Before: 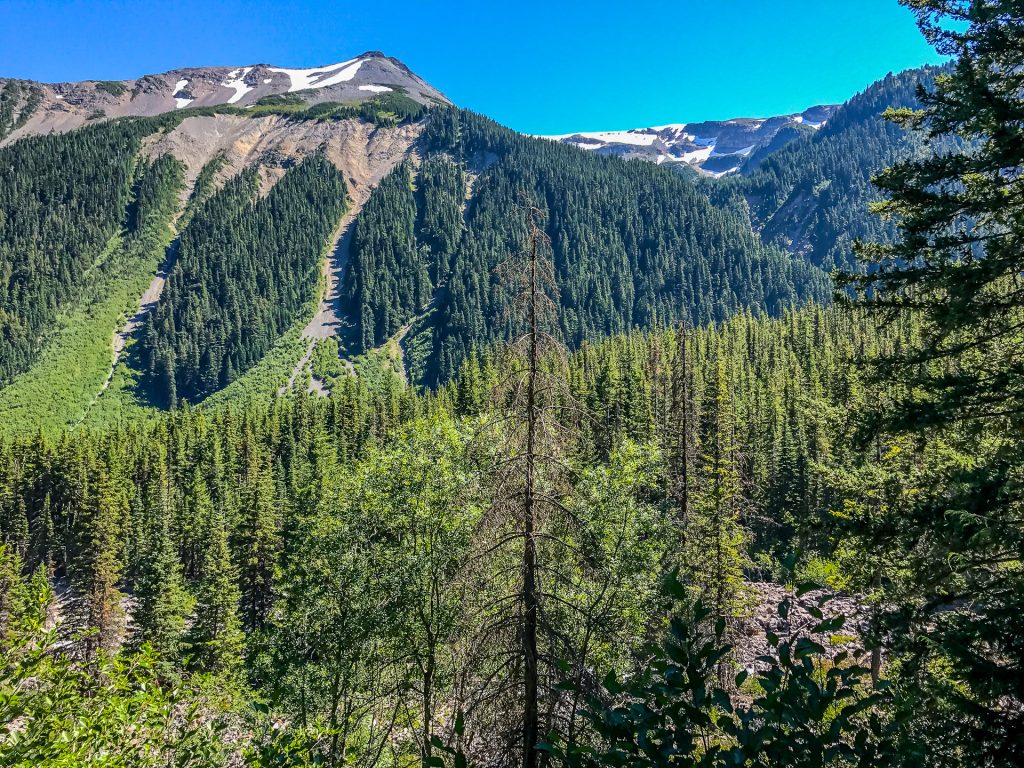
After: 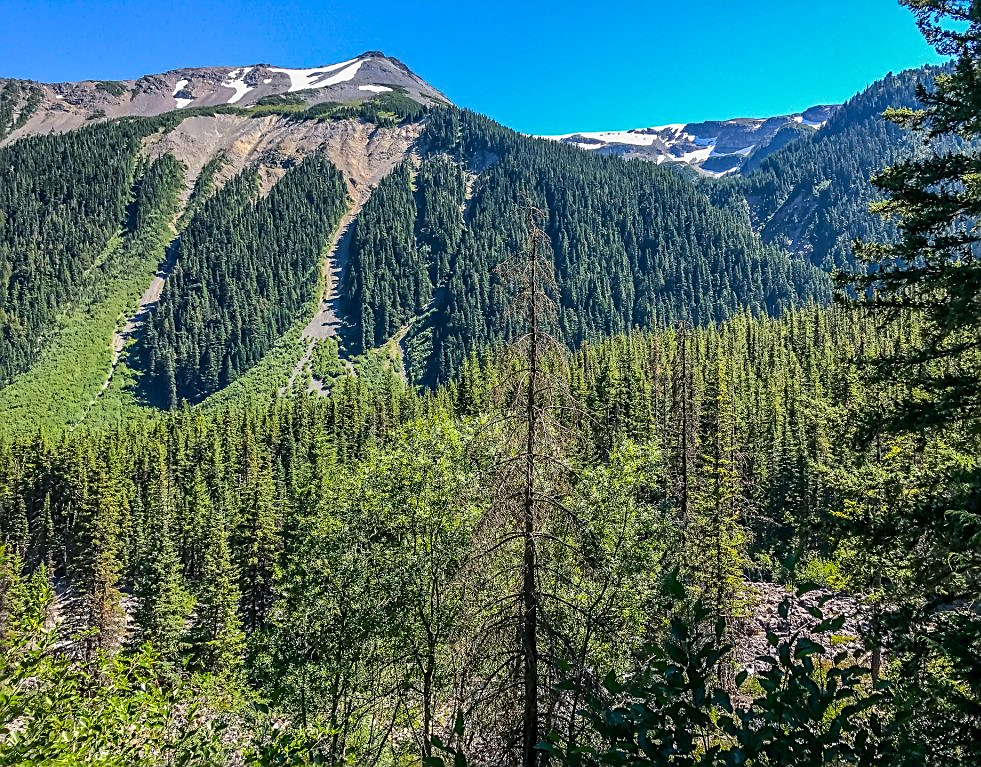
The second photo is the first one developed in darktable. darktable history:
sharpen: on, module defaults
crop: right 4.126%, bottom 0.031%
